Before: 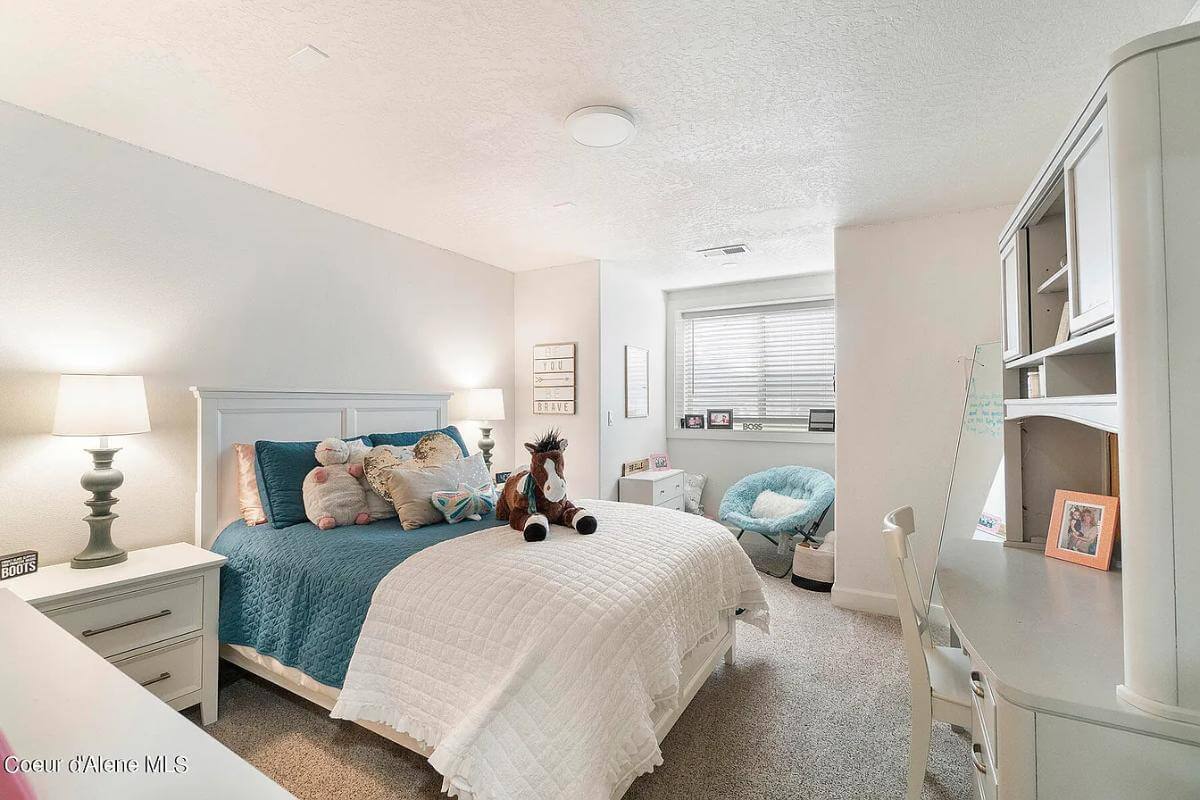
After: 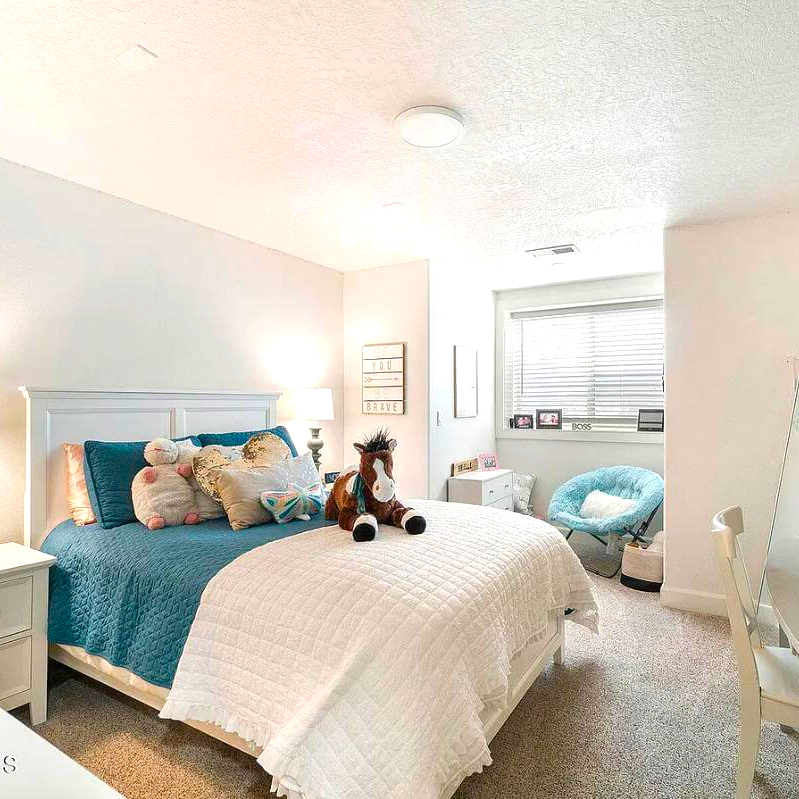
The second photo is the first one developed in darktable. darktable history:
color balance rgb: perceptual saturation grading › global saturation 36%, perceptual brilliance grading › global brilliance 10%, global vibrance 20%
crop and rotate: left 14.292%, right 19.041%
